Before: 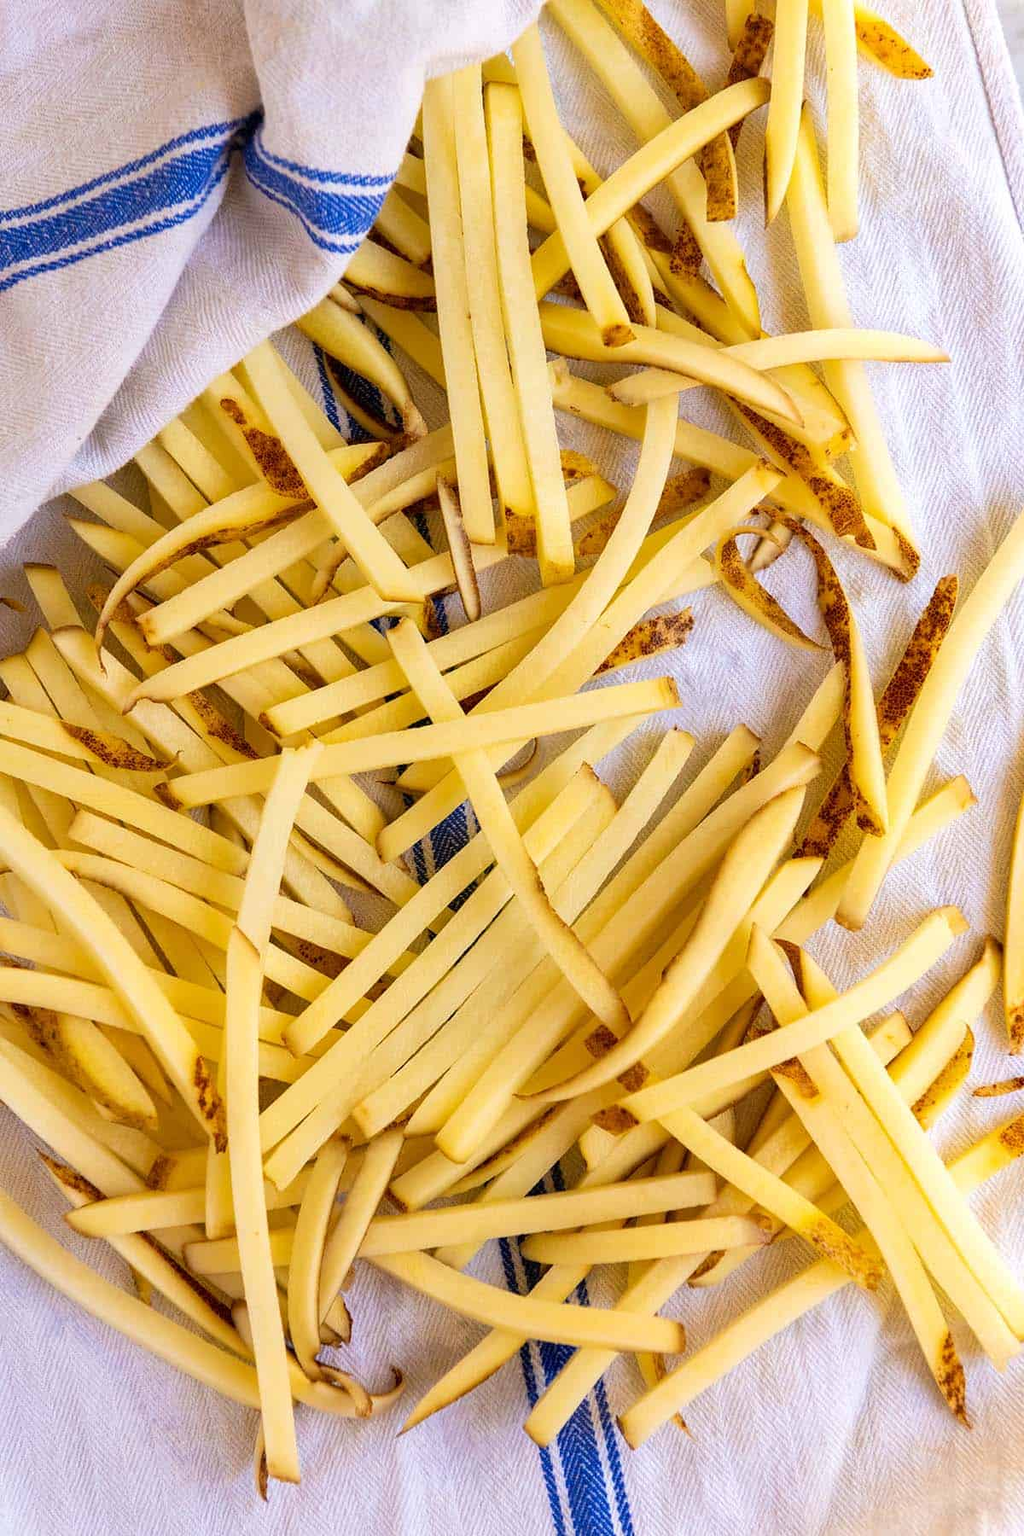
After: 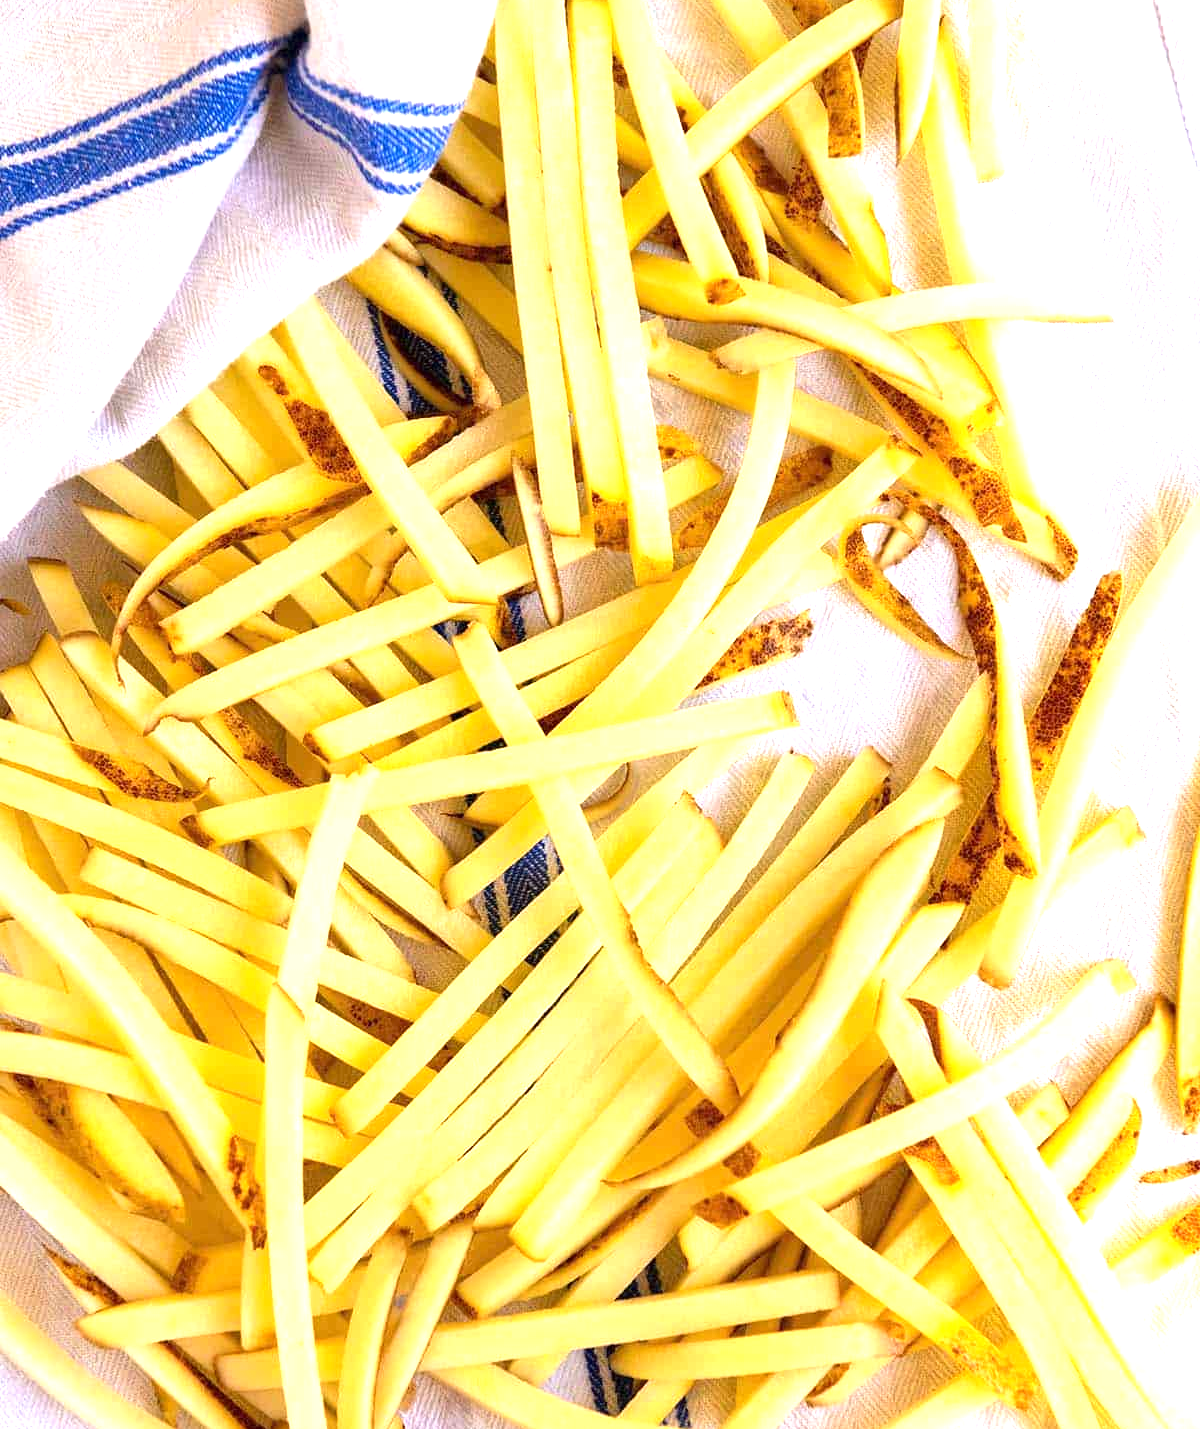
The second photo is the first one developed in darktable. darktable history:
crop and rotate: top 5.667%, bottom 14.937%
exposure: exposure 0.95 EV, compensate highlight preservation false
